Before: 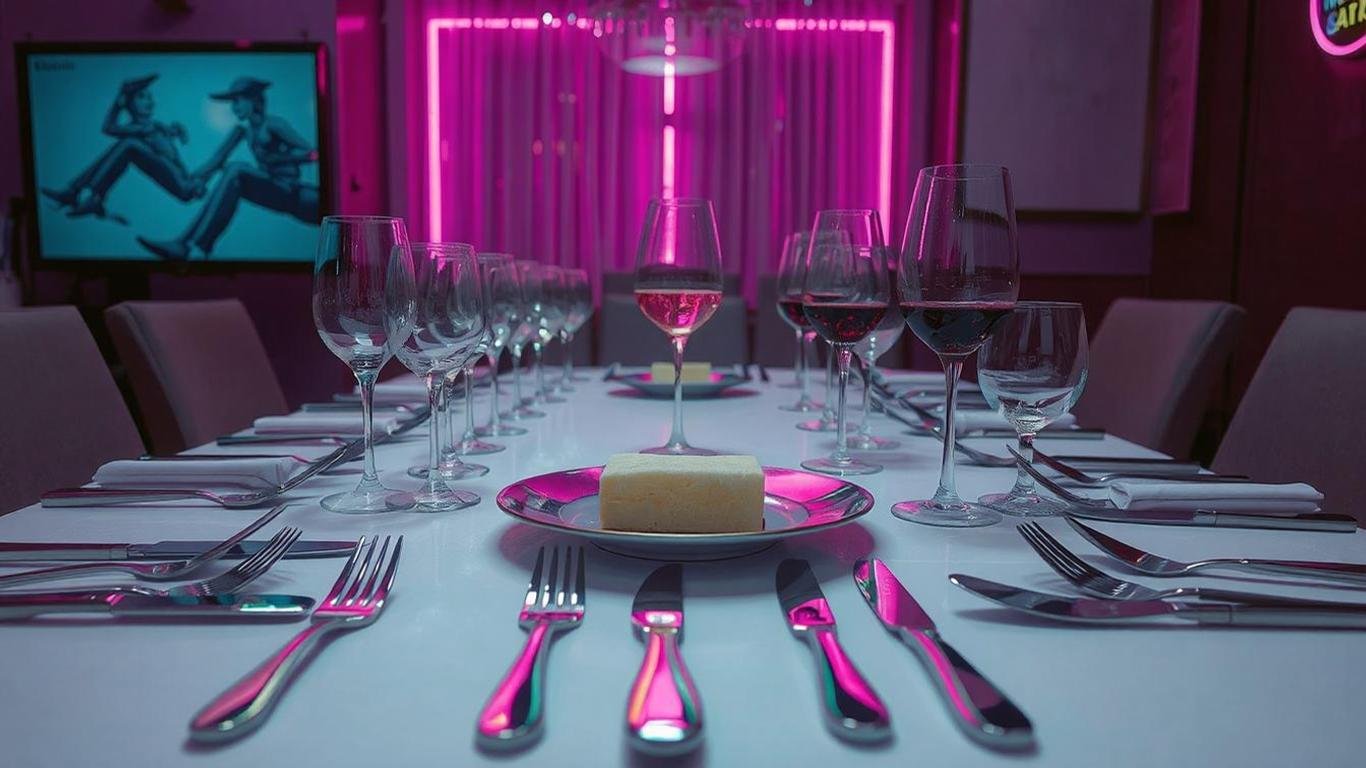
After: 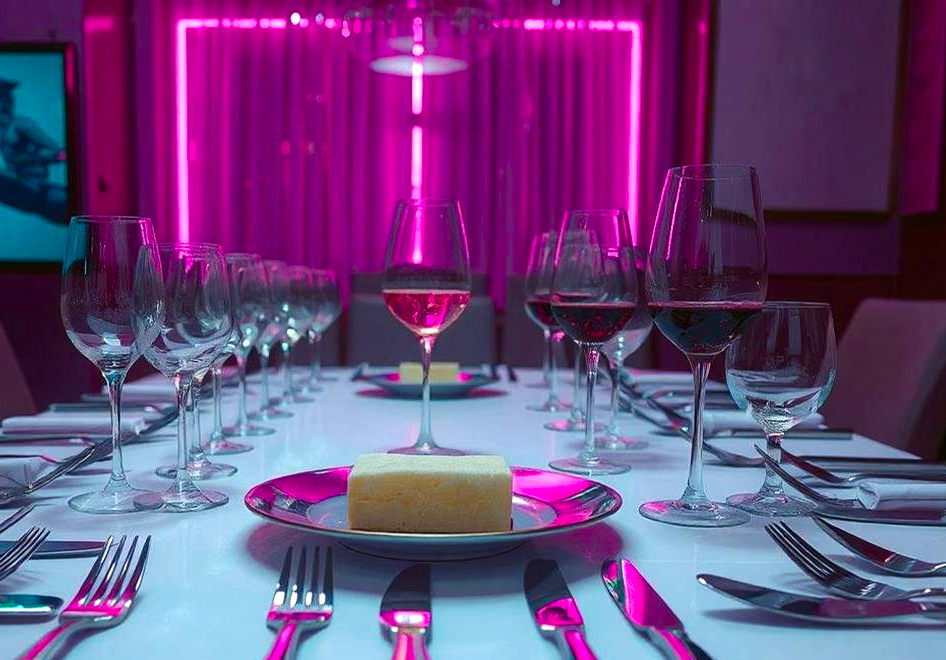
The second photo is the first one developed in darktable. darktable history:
crop: left 18.479%, right 12.2%, bottom 13.971%
color balance rgb: perceptual saturation grading › global saturation 36%, perceptual brilliance grading › global brilliance 10%, global vibrance 20%
contrast brightness saturation: contrast 0.14
